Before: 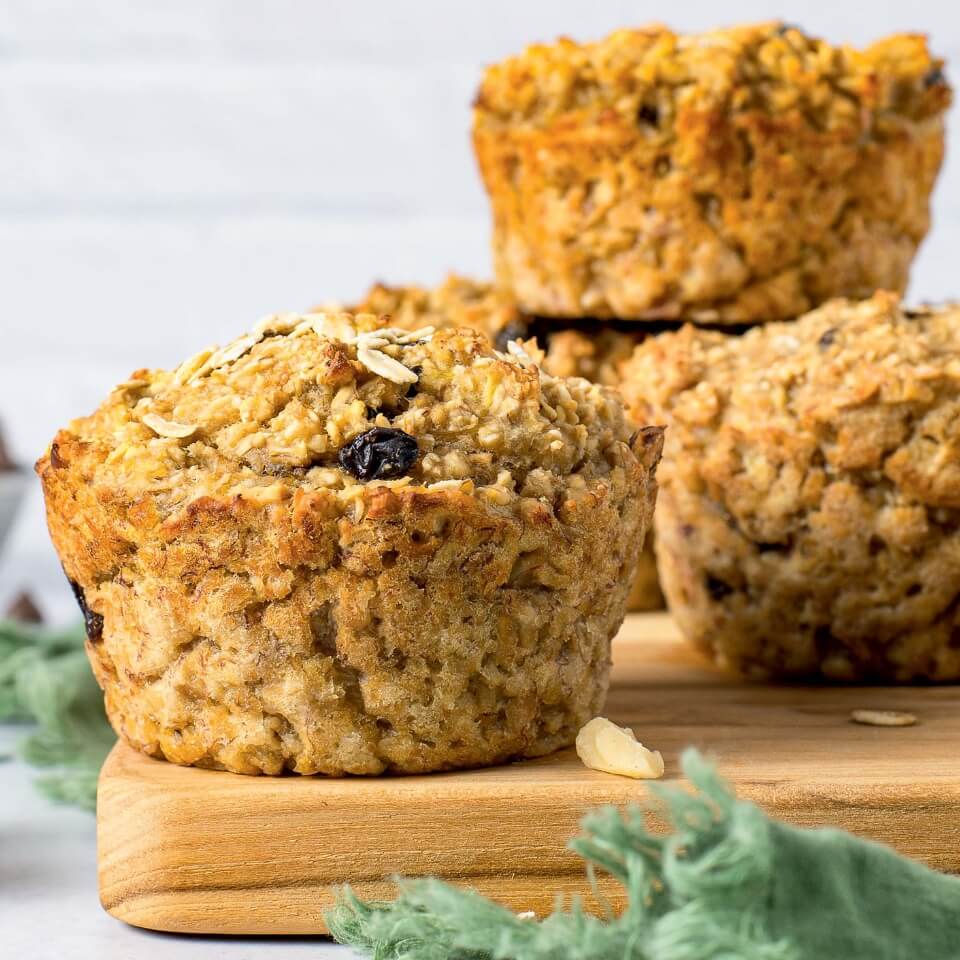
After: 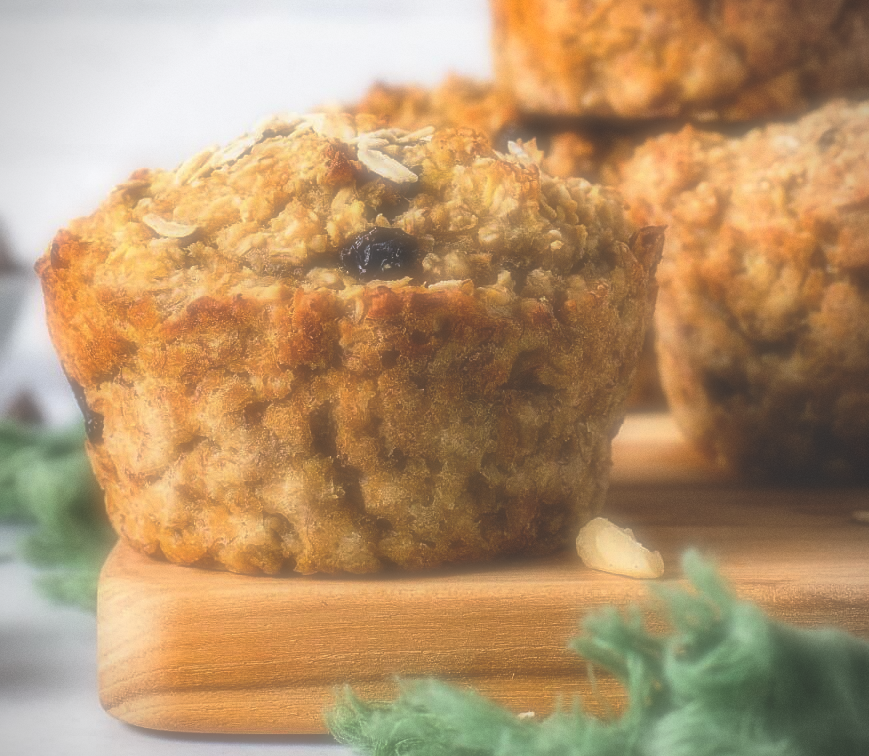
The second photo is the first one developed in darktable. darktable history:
crop: top 20.916%, right 9.437%, bottom 0.316%
vignetting: fall-off start 91.19%
soften: on, module defaults
sharpen: amount 0.2
rgb curve: curves: ch0 [(0, 0.186) (0.314, 0.284) (0.775, 0.708) (1, 1)], compensate middle gray true, preserve colors none
grain: coarseness 0.09 ISO
